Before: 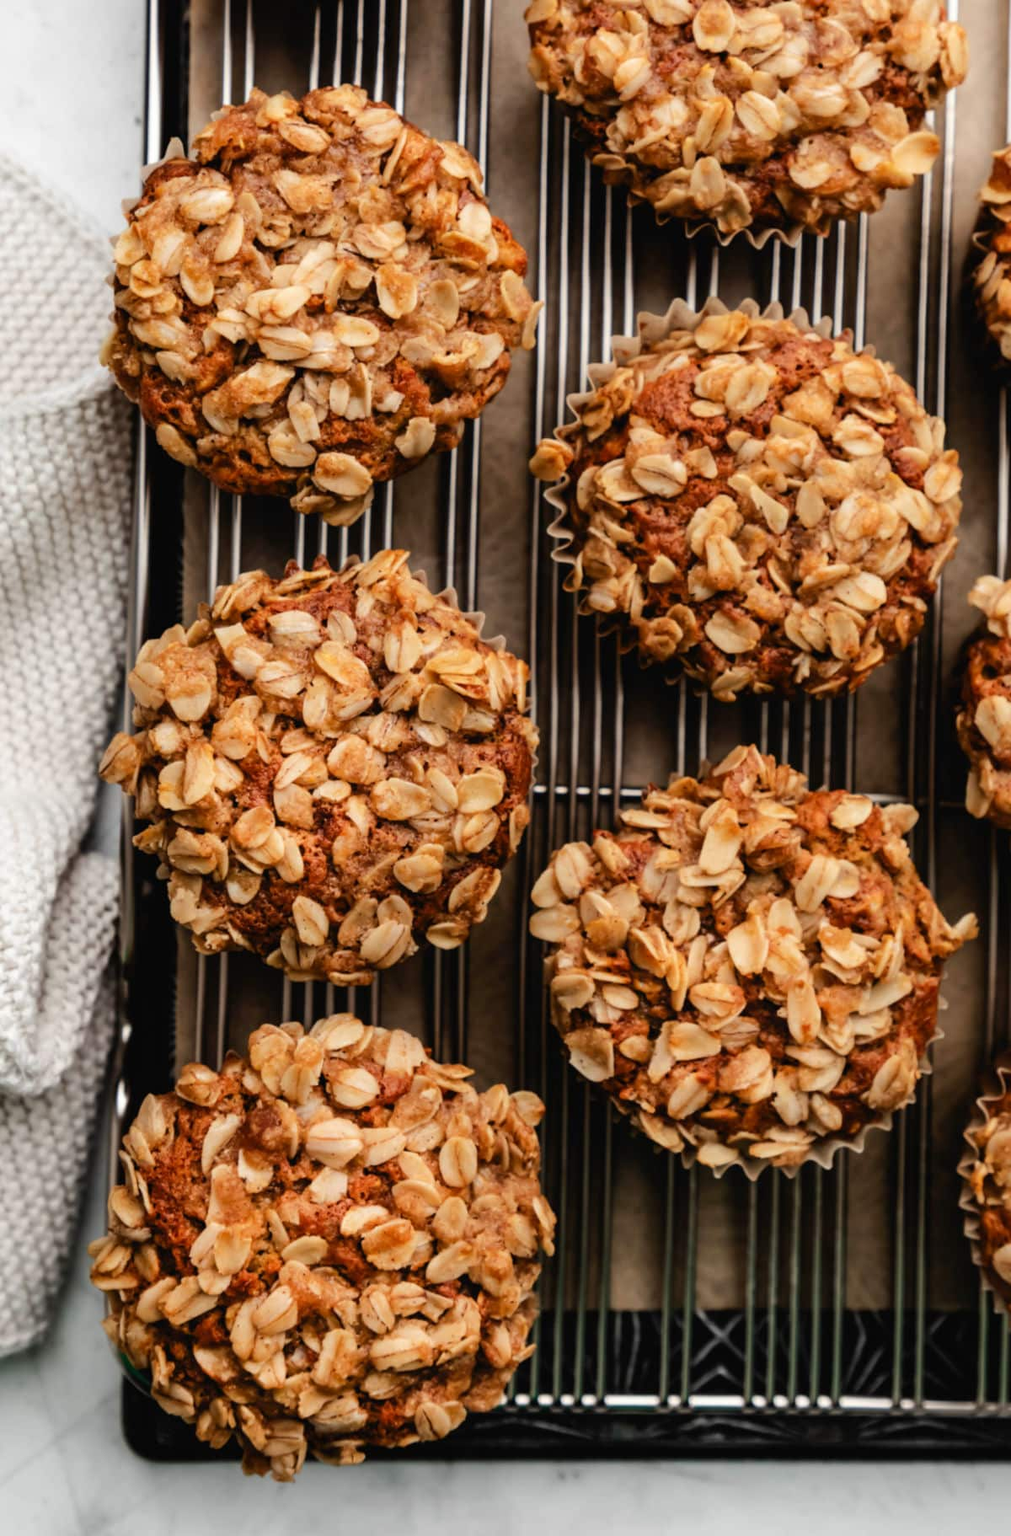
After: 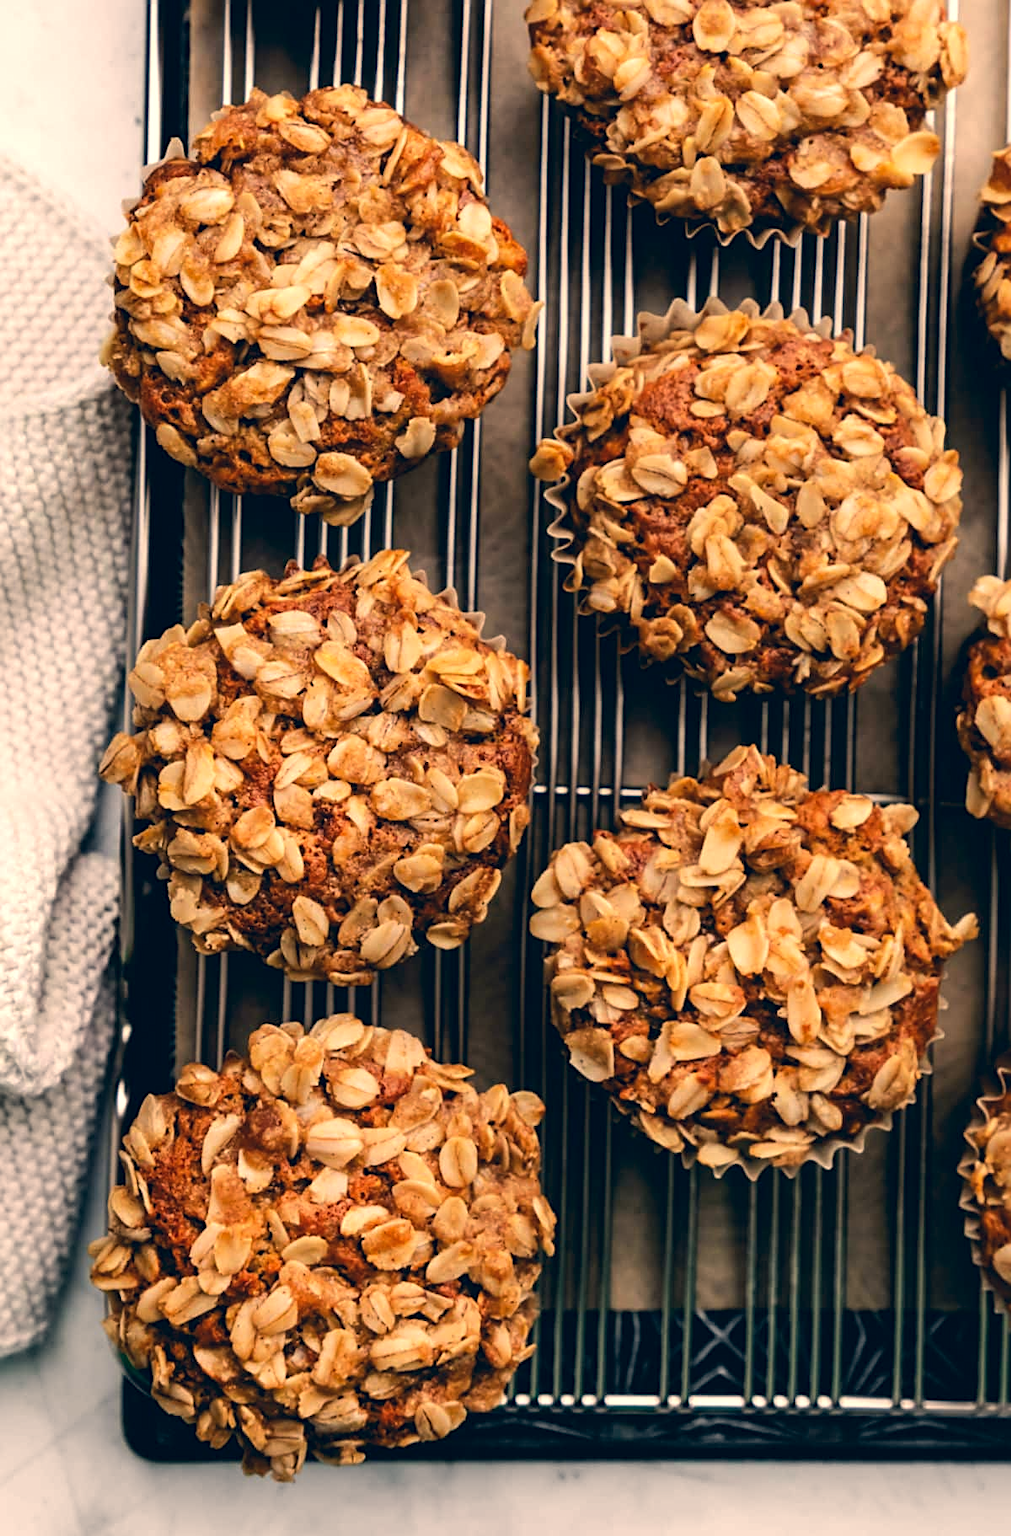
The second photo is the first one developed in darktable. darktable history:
exposure: exposure 0.225 EV, compensate exposure bias true, compensate highlight preservation false
color correction: highlights a* 10.27, highlights b* 14.54, shadows a* -9.63, shadows b* -14.91
sharpen: on, module defaults
